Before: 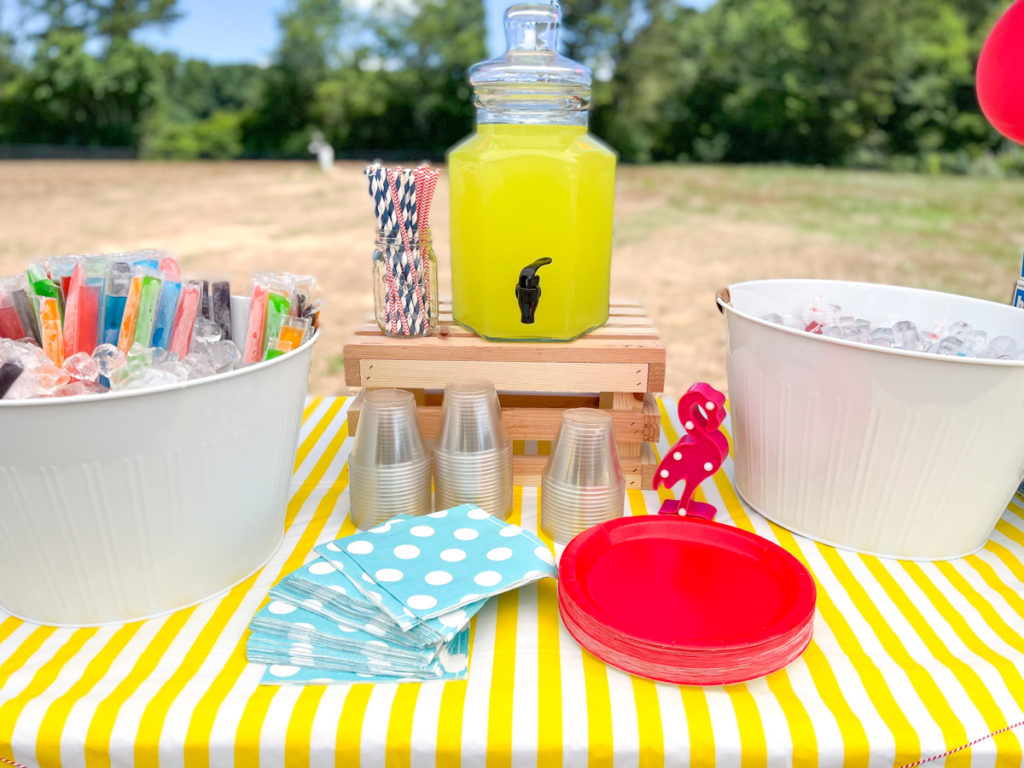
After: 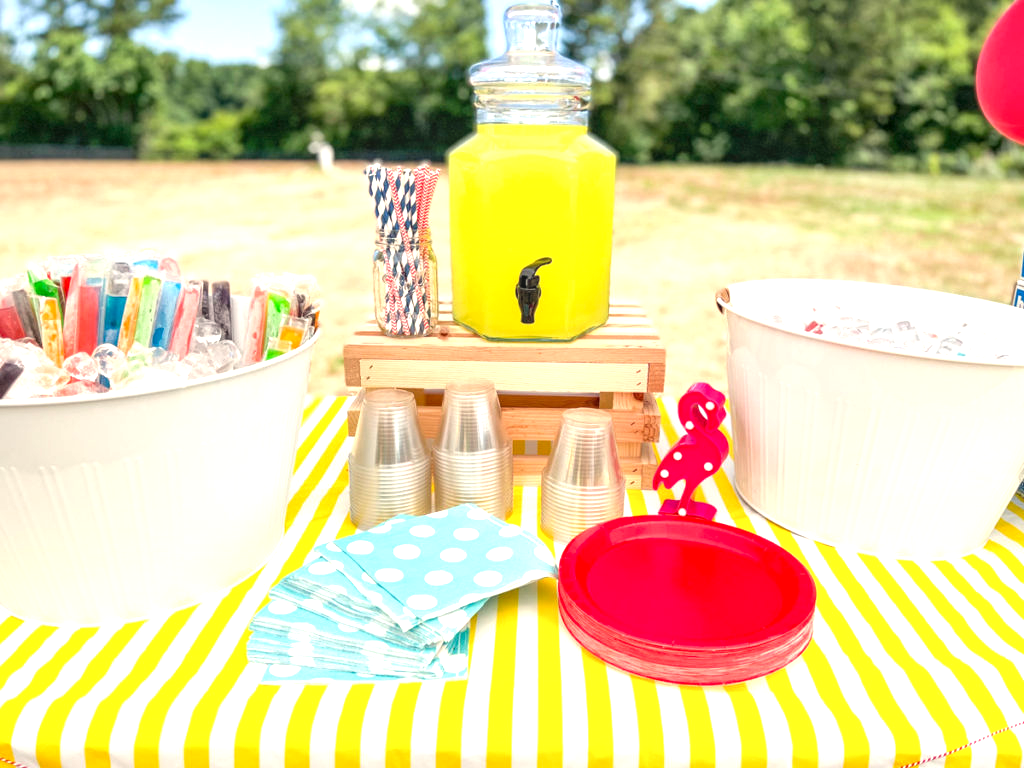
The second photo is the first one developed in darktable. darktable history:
exposure: black level correction 0, exposure 0.7 EV, compensate exposure bias true, compensate highlight preservation false
white balance: red 1.045, blue 0.932
local contrast: on, module defaults
